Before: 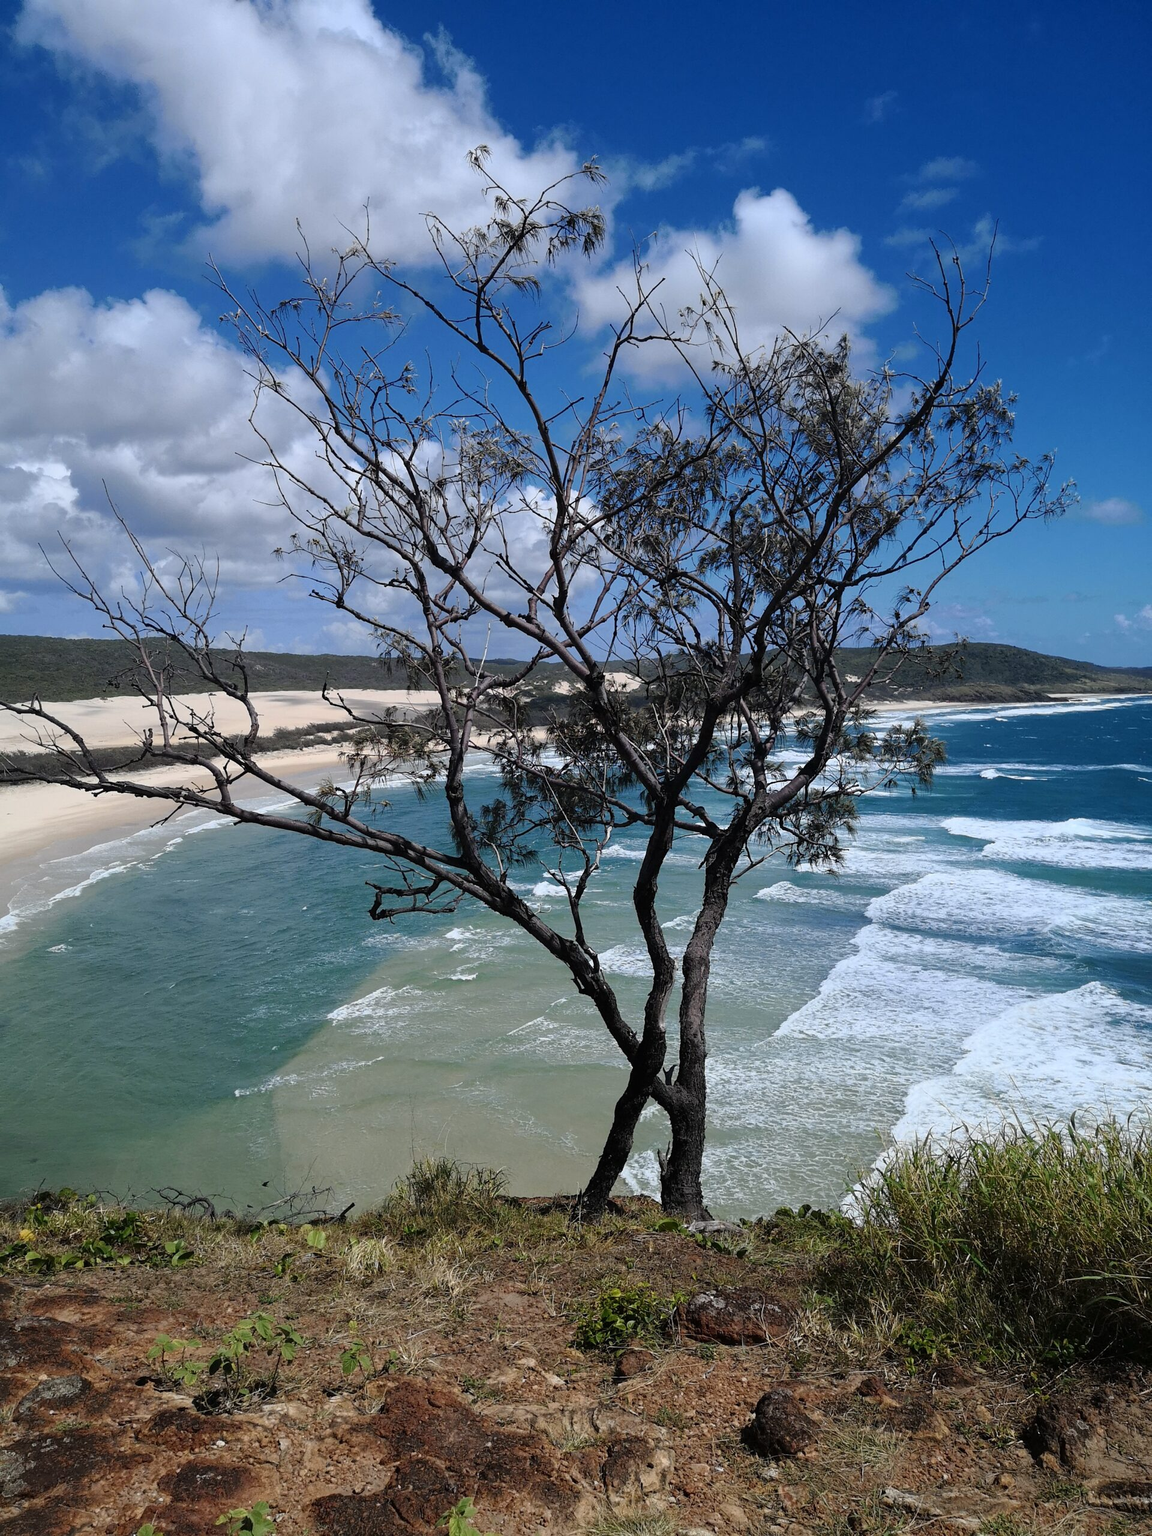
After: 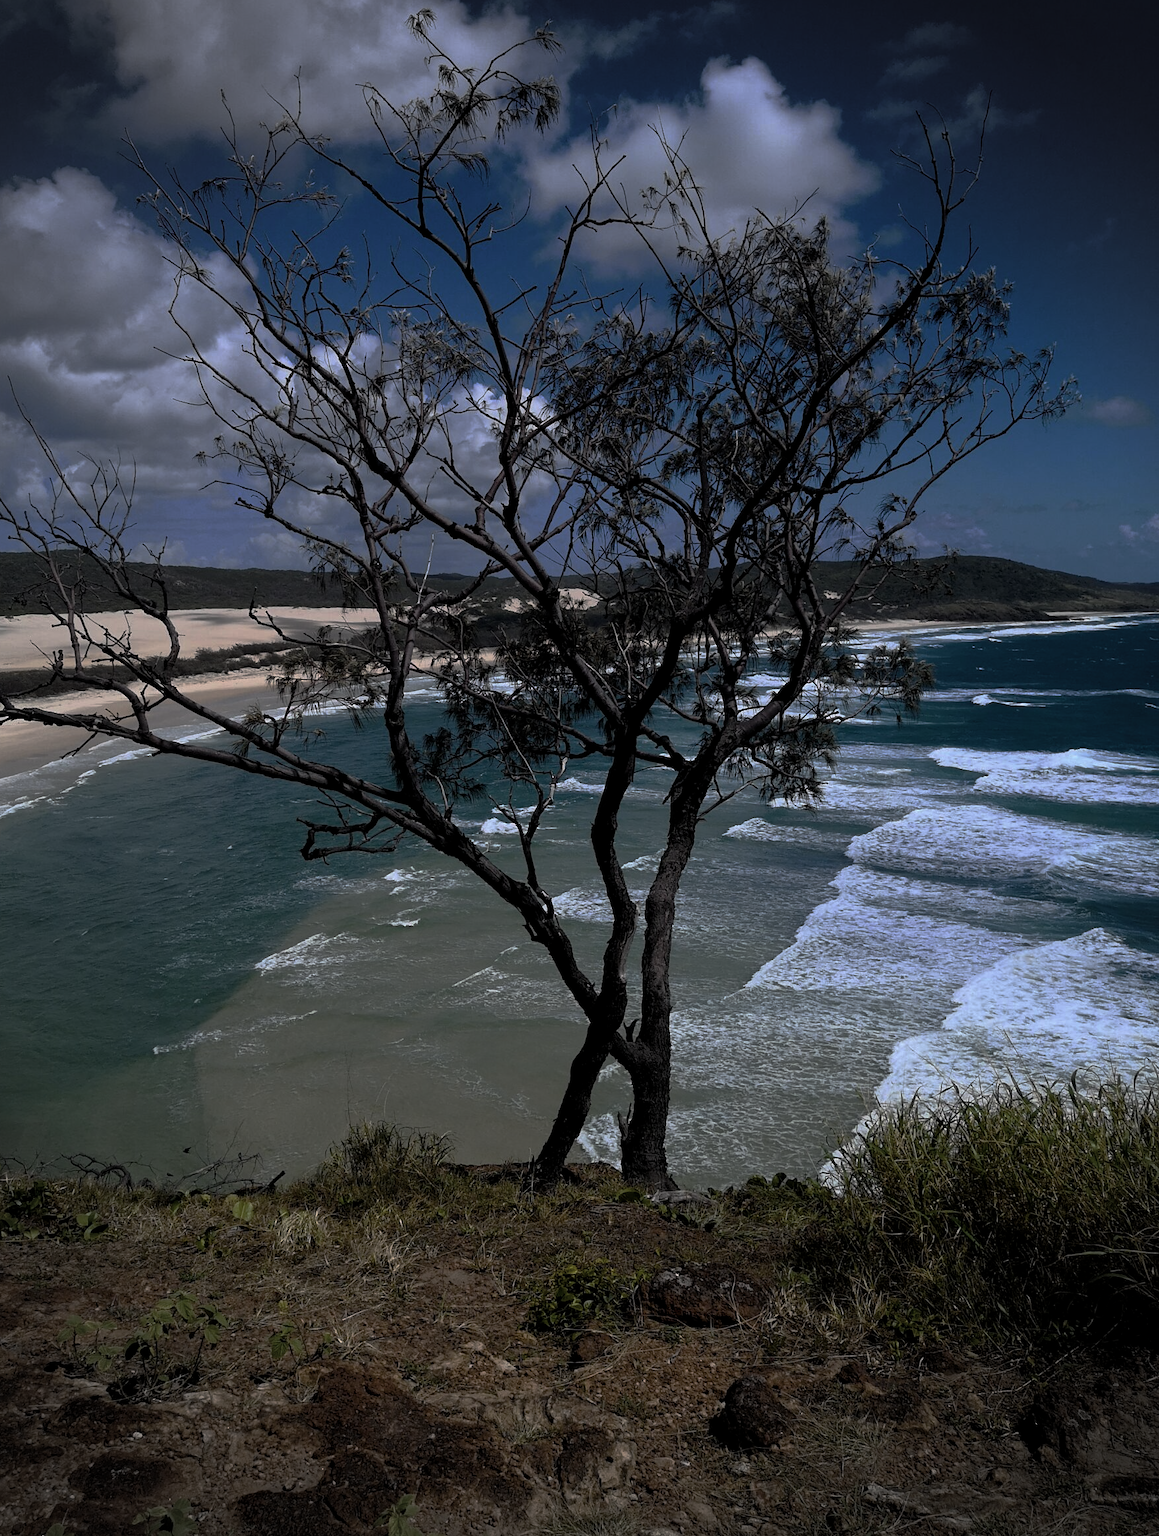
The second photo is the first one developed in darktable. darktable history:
contrast brightness saturation: contrast 0.1, saturation -0.377
color balance rgb: linear chroma grading › global chroma 39.533%, perceptual saturation grading › global saturation 15.755%, perceptual saturation grading › highlights -19.582%, perceptual saturation grading › shadows 19.114%
crop and rotate: left 8.298%, top 8.935%
levels: levels [0.029, 0.545, 0.971]
base curve: curves: ch0 [(0, 0) (0.826, 0.587) (1, 1)], preserve colors none
vignetting: fall-off radius 32.31%, unbound false
color calibration: illuminant custom, x 0.345, y 0.36, temperature 5071.2 K
